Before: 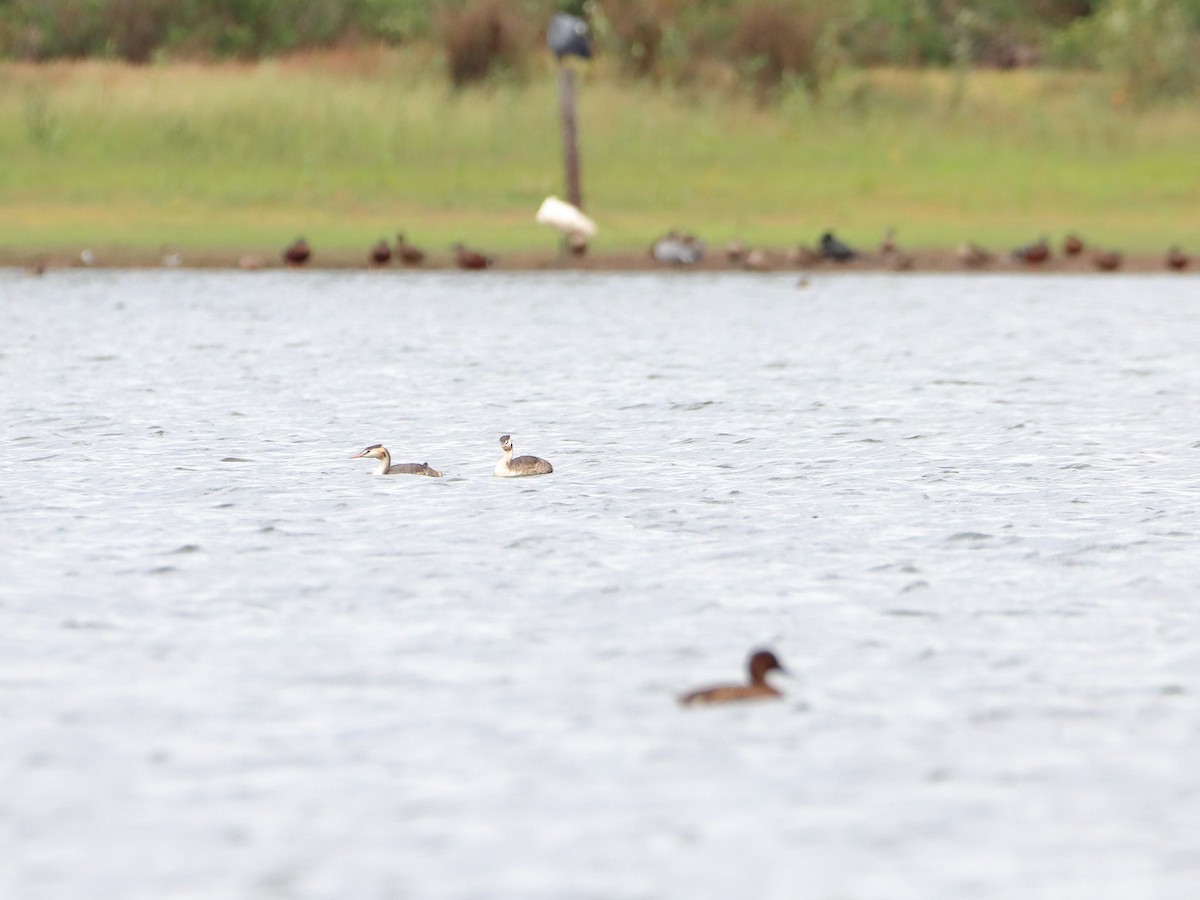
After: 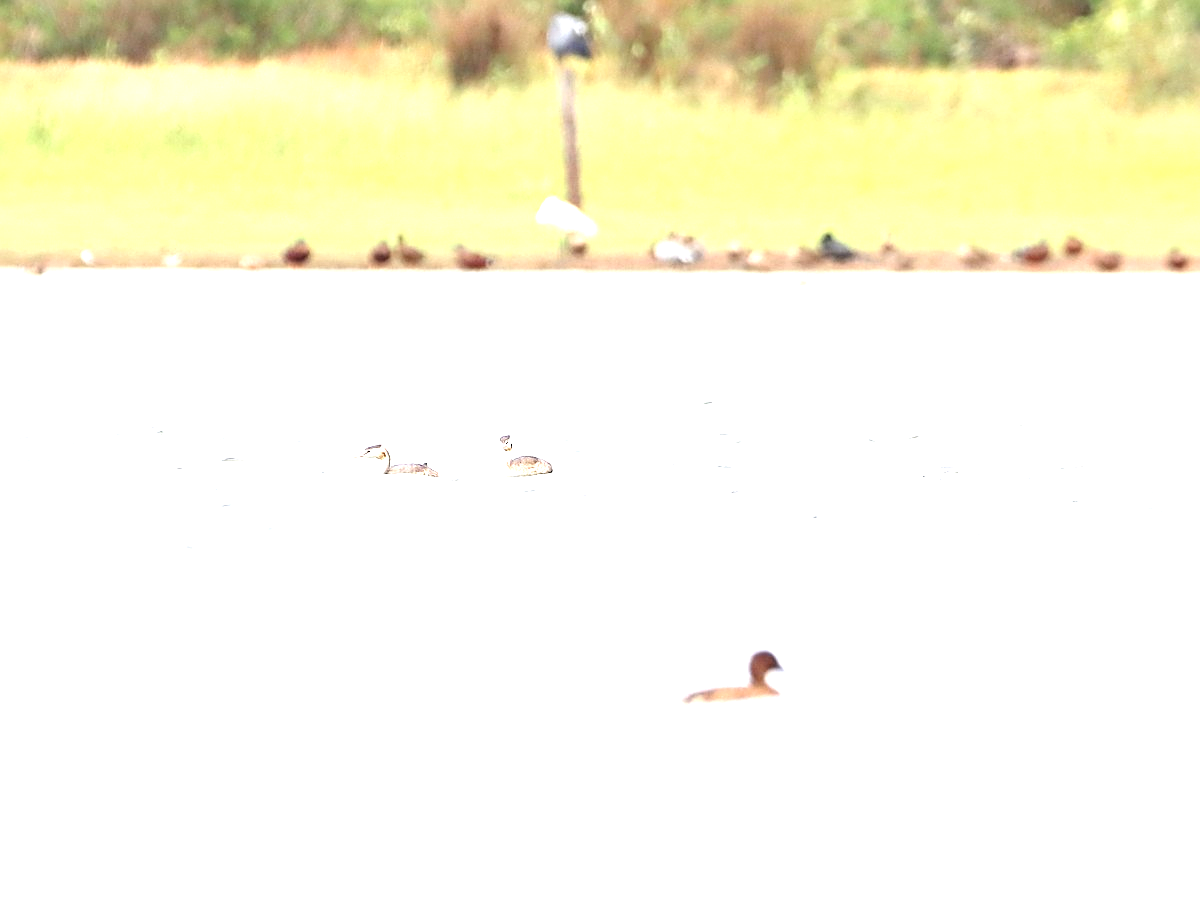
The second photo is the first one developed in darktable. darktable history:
exposure: black level correction 0.001, exposure 1.65 EV, compensate highlight preservation false
sharpen: on, module defaults
